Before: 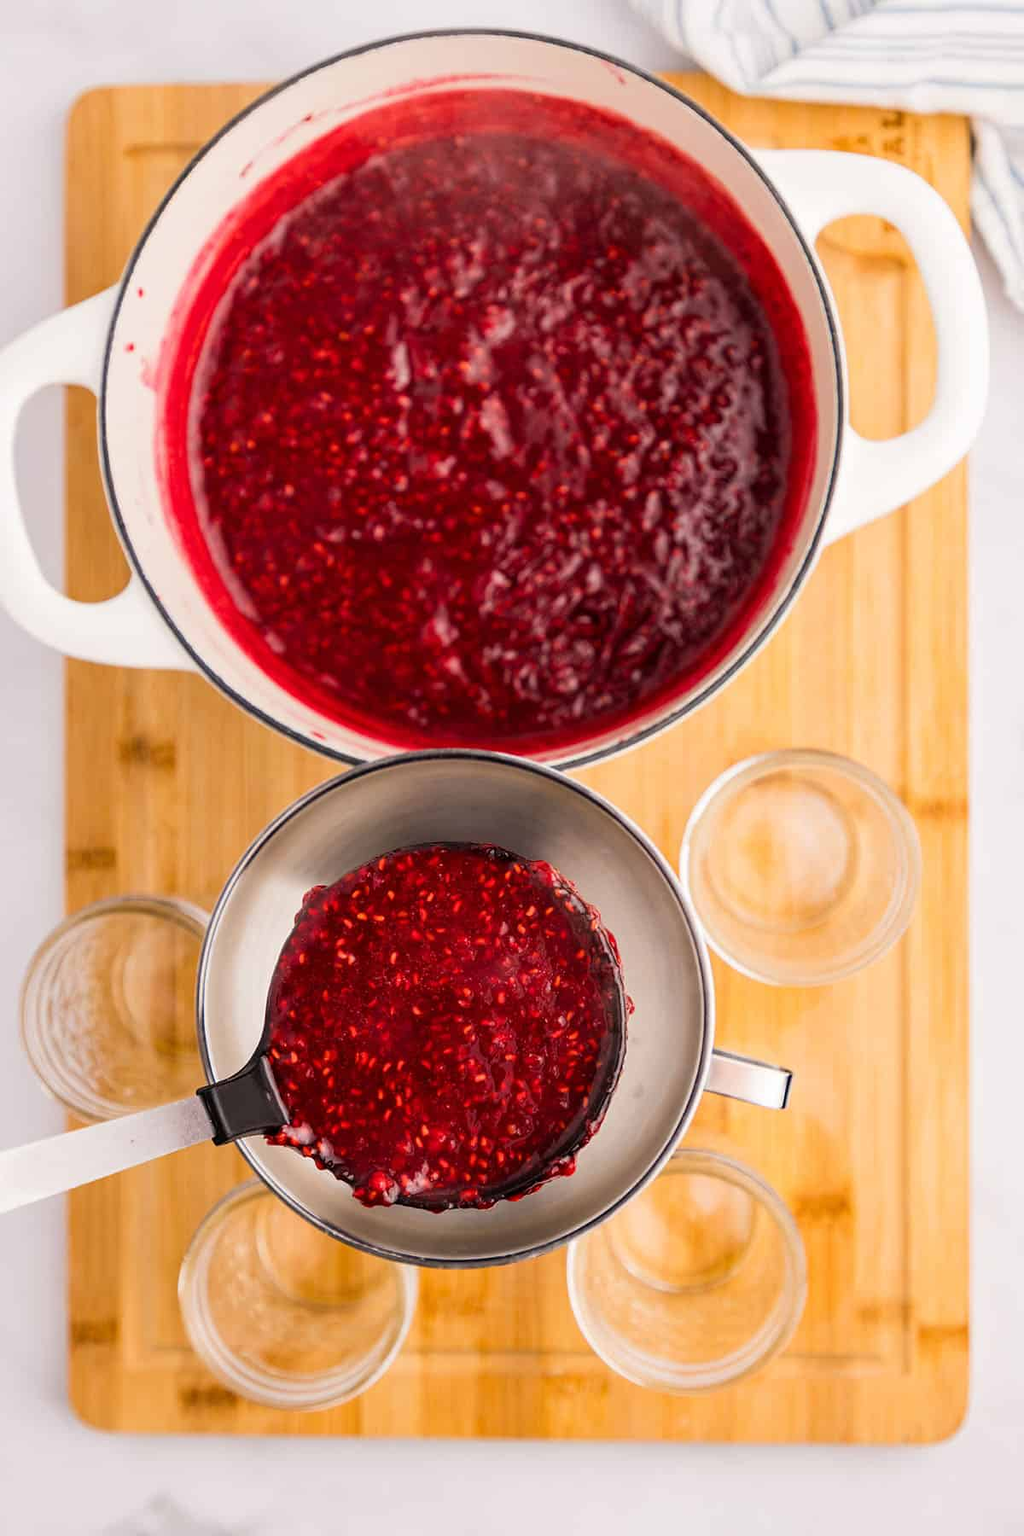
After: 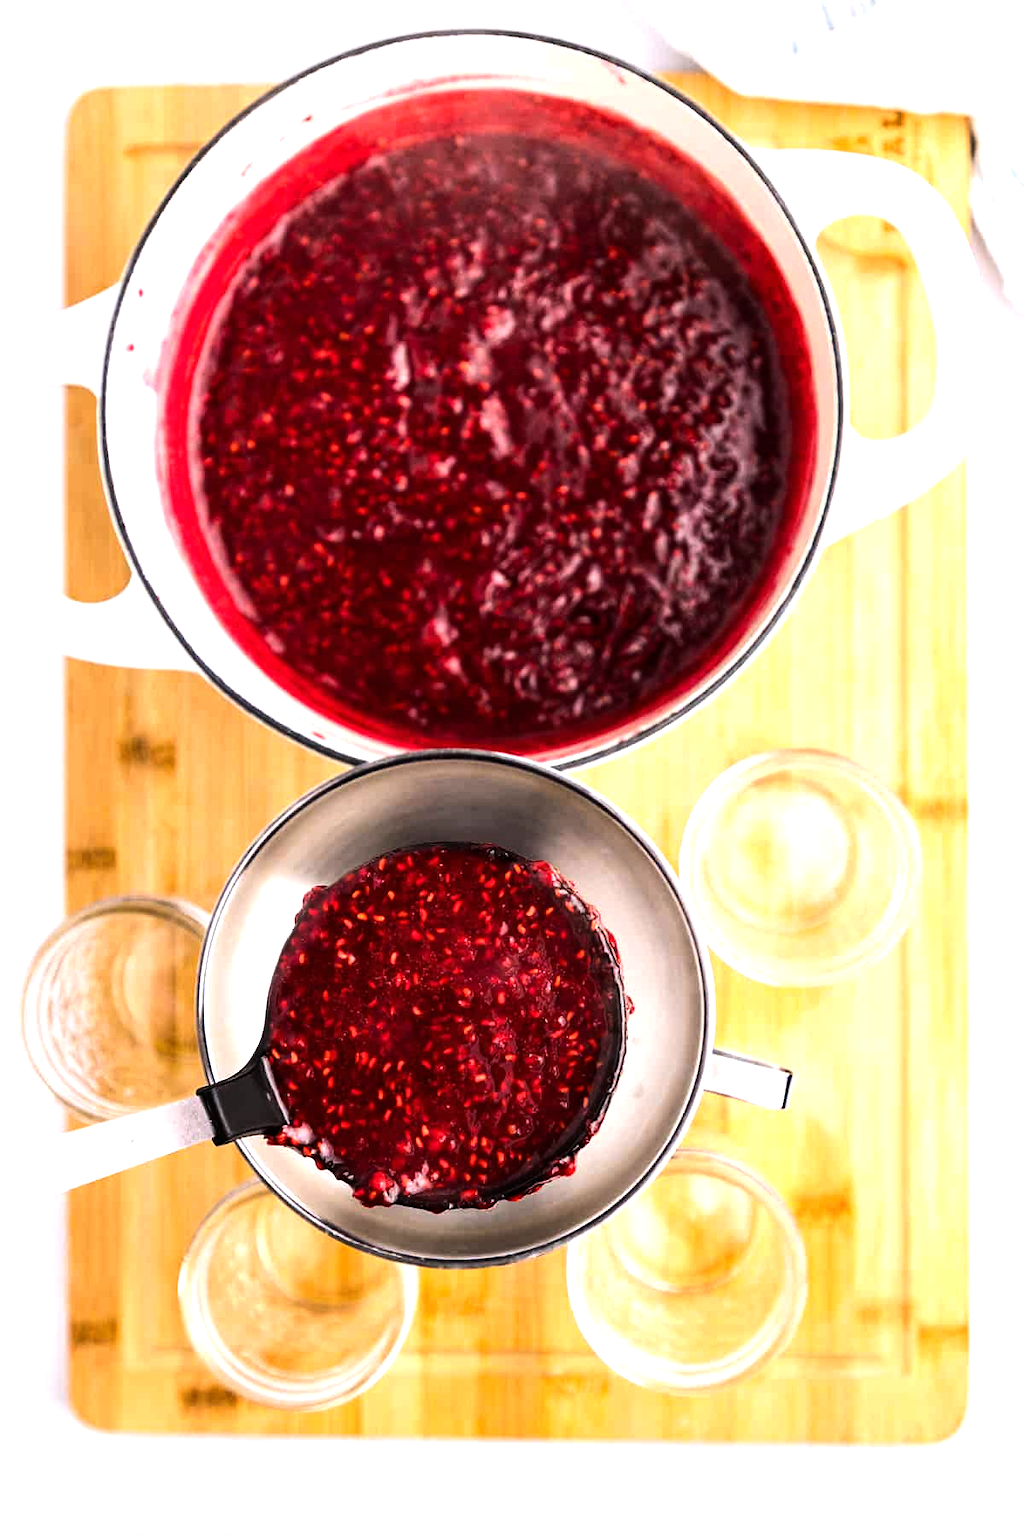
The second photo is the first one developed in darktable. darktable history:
white balance: red 0.976, blue 1.04
tone equalizer: -8 EV -1.08 EV, -7 EV -1.01 EV, -6 EV -0.867 EV, -5 EV -0.578 EV, -3 EV 0.578 EV, -2 EV 0.867 EV, -1 EV 1.01 EV, +0 EV 1.08 EV, edges refinement/feathering 500, mask exposure compensation -1.57 EV, preserve details no
